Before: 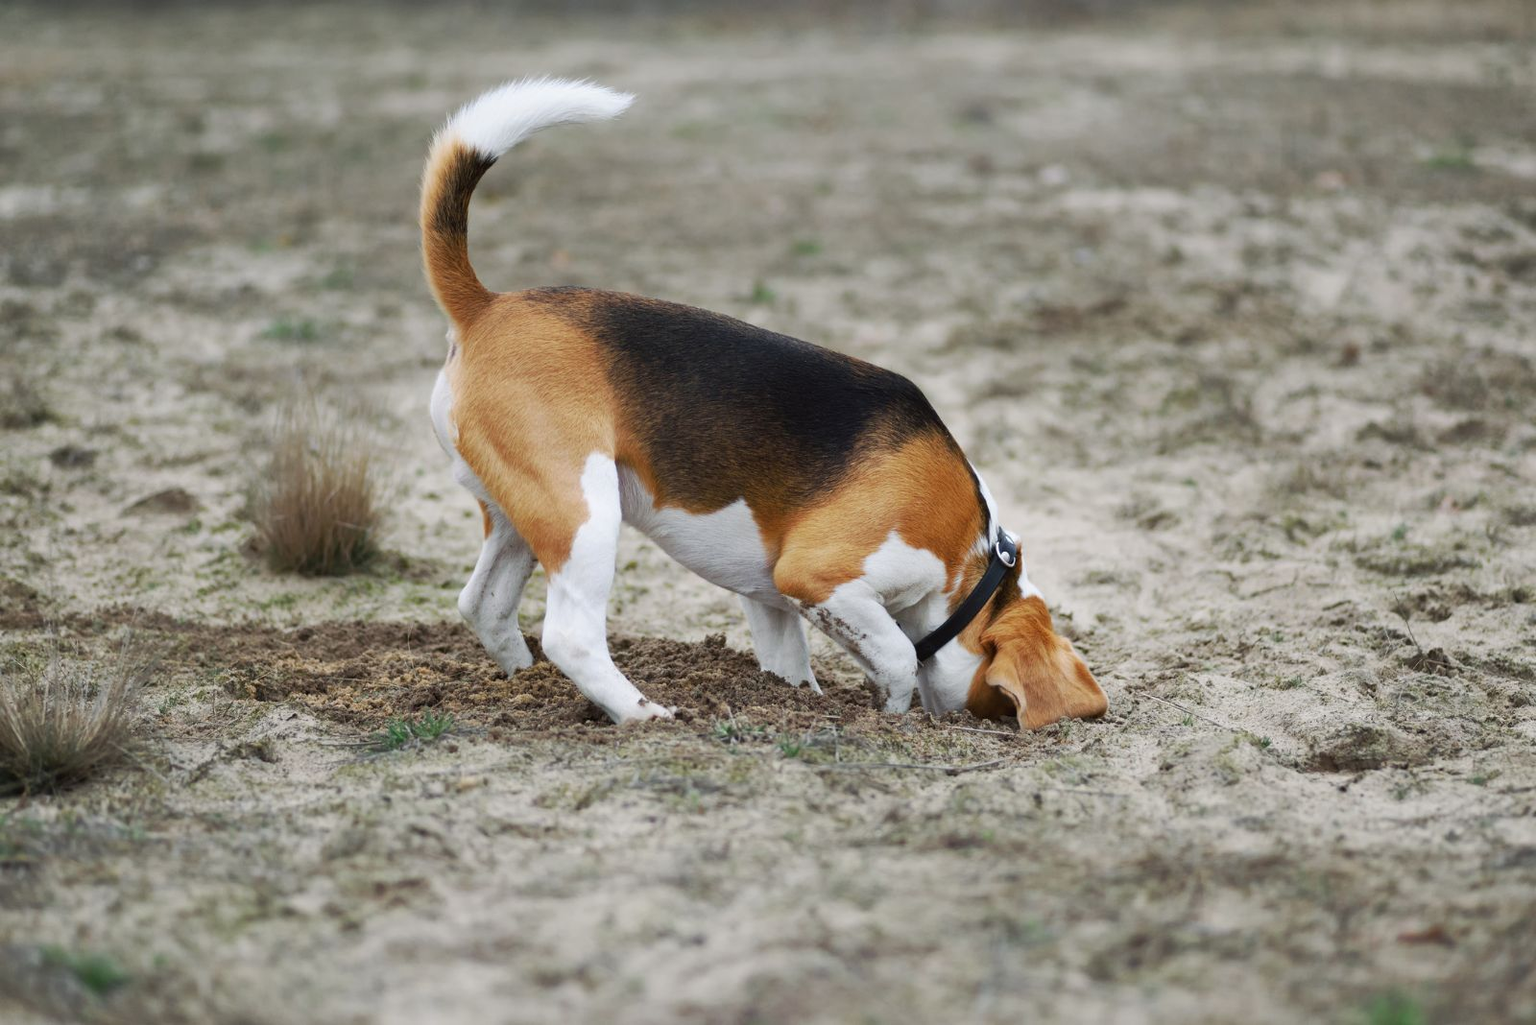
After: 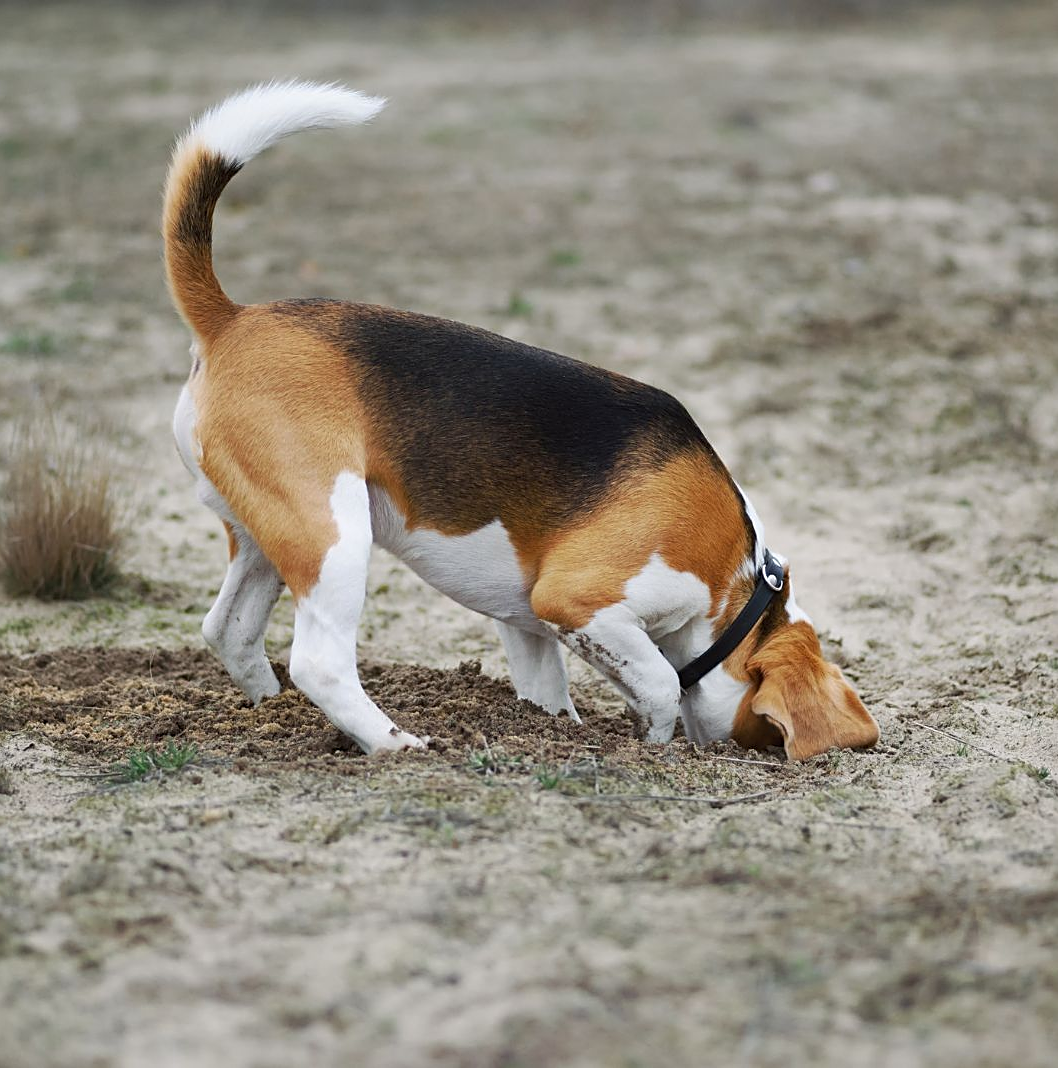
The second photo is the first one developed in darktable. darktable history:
crop: left 17.201%, right 16.618%
sharpen: on, module defaults
